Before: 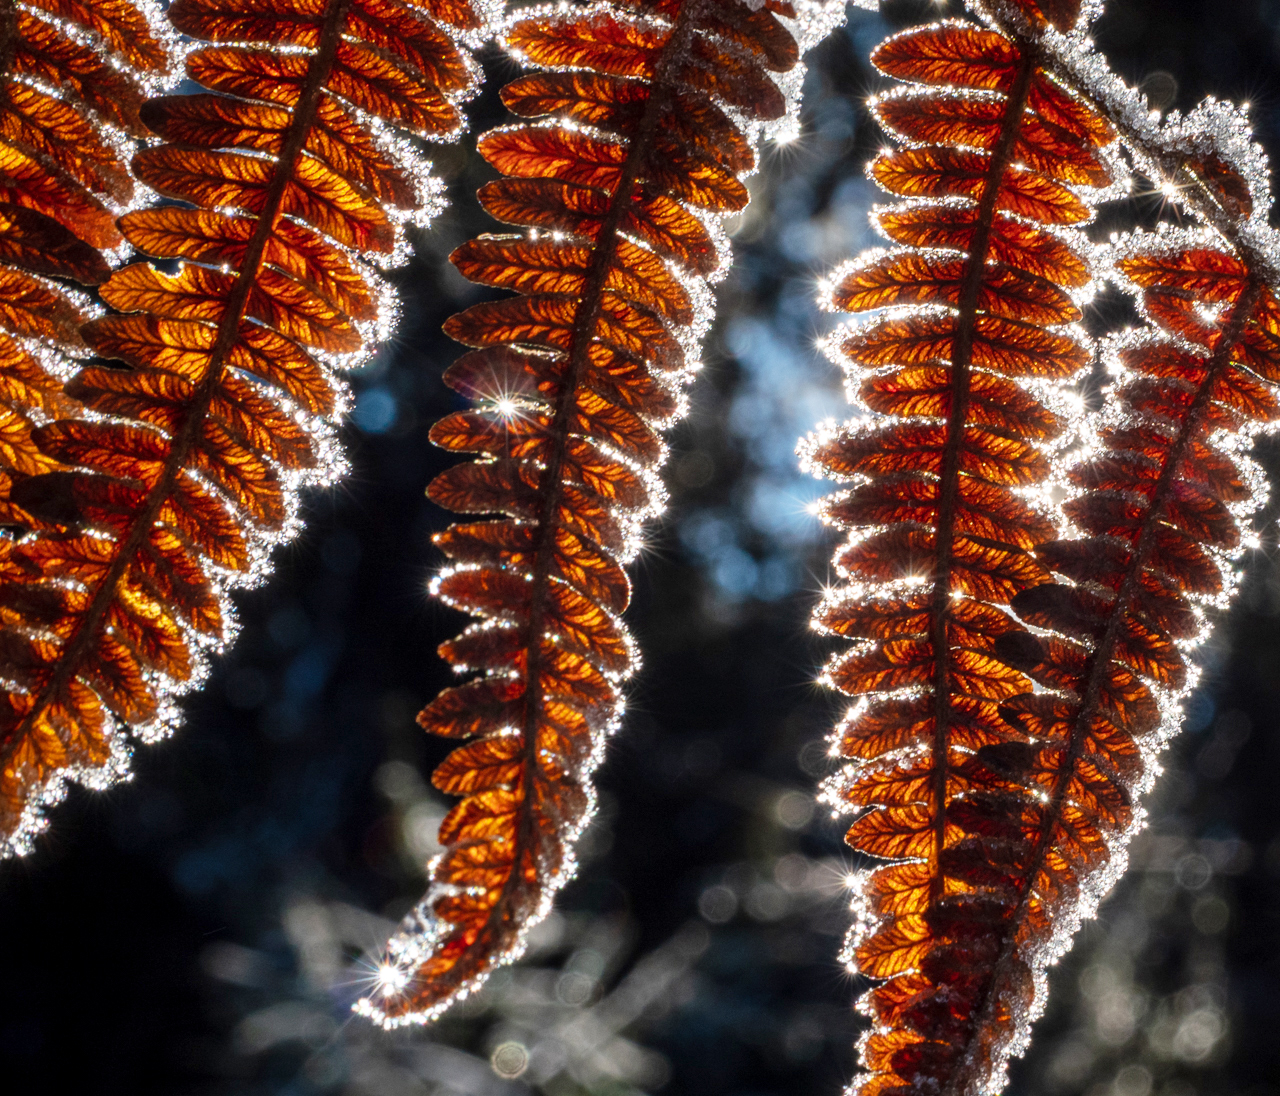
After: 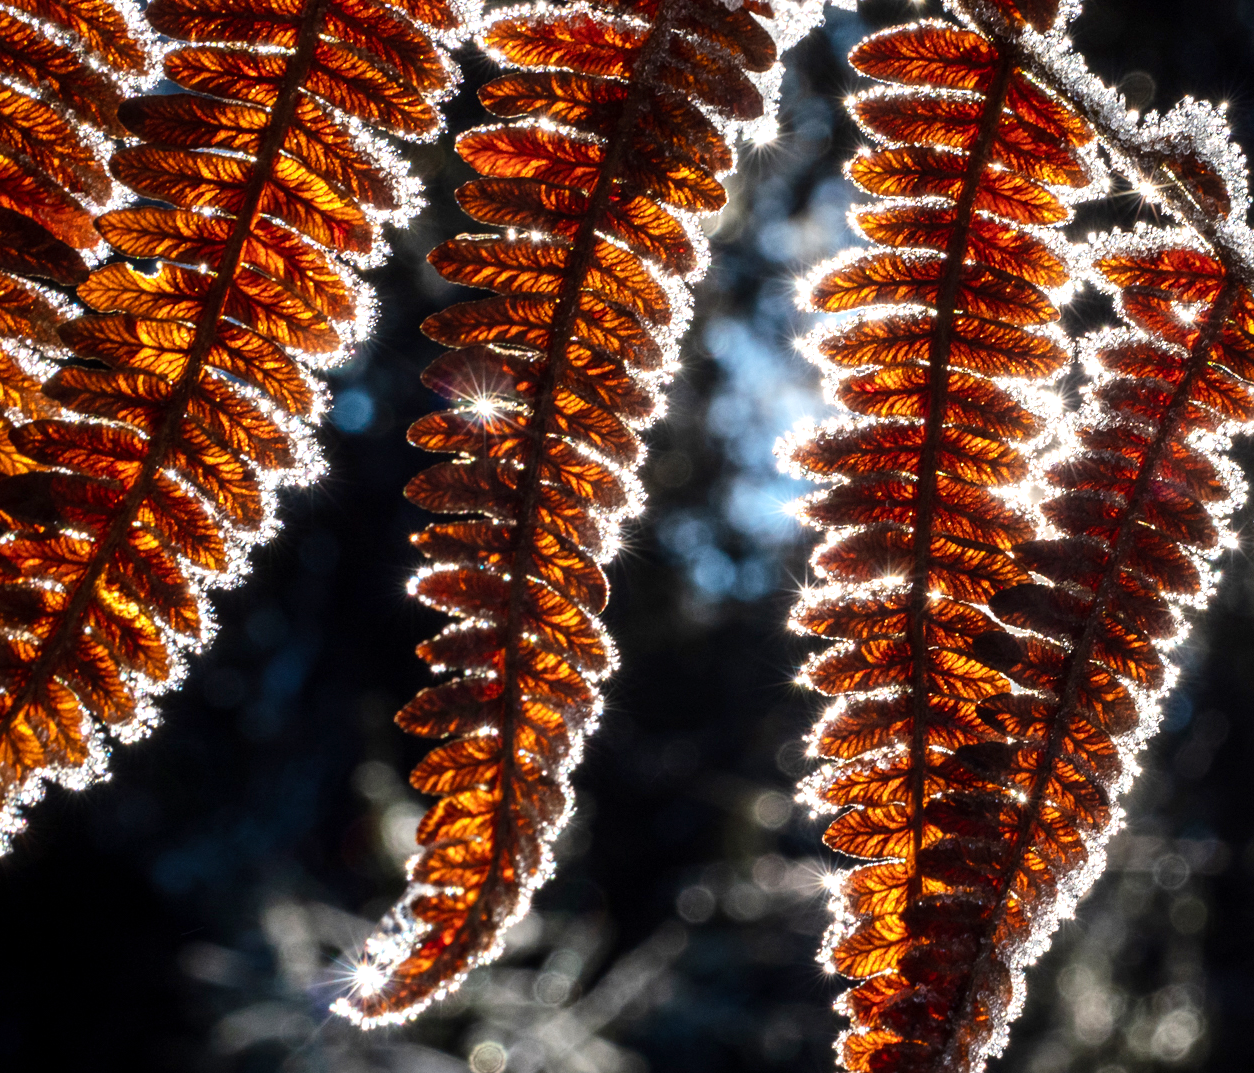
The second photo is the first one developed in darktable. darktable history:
tone equalizer: -8 EV -0.417 EV, -7 EV -0.389 EV, -6 EV -0.333 EV, -5 EV -0.222 EV, -3 EV 0.222 EV, -2 EV 0.333 EV, -1 EV 0.389 EV, +0 EV 0.417 EV, edges refinement/feathering 500, mask exposure compensation -1.57 EV, preserve details no
contrast brightness saturation: contrast 0.07
crop: left 1.743%, right 0.268%, bottom 2.011%
